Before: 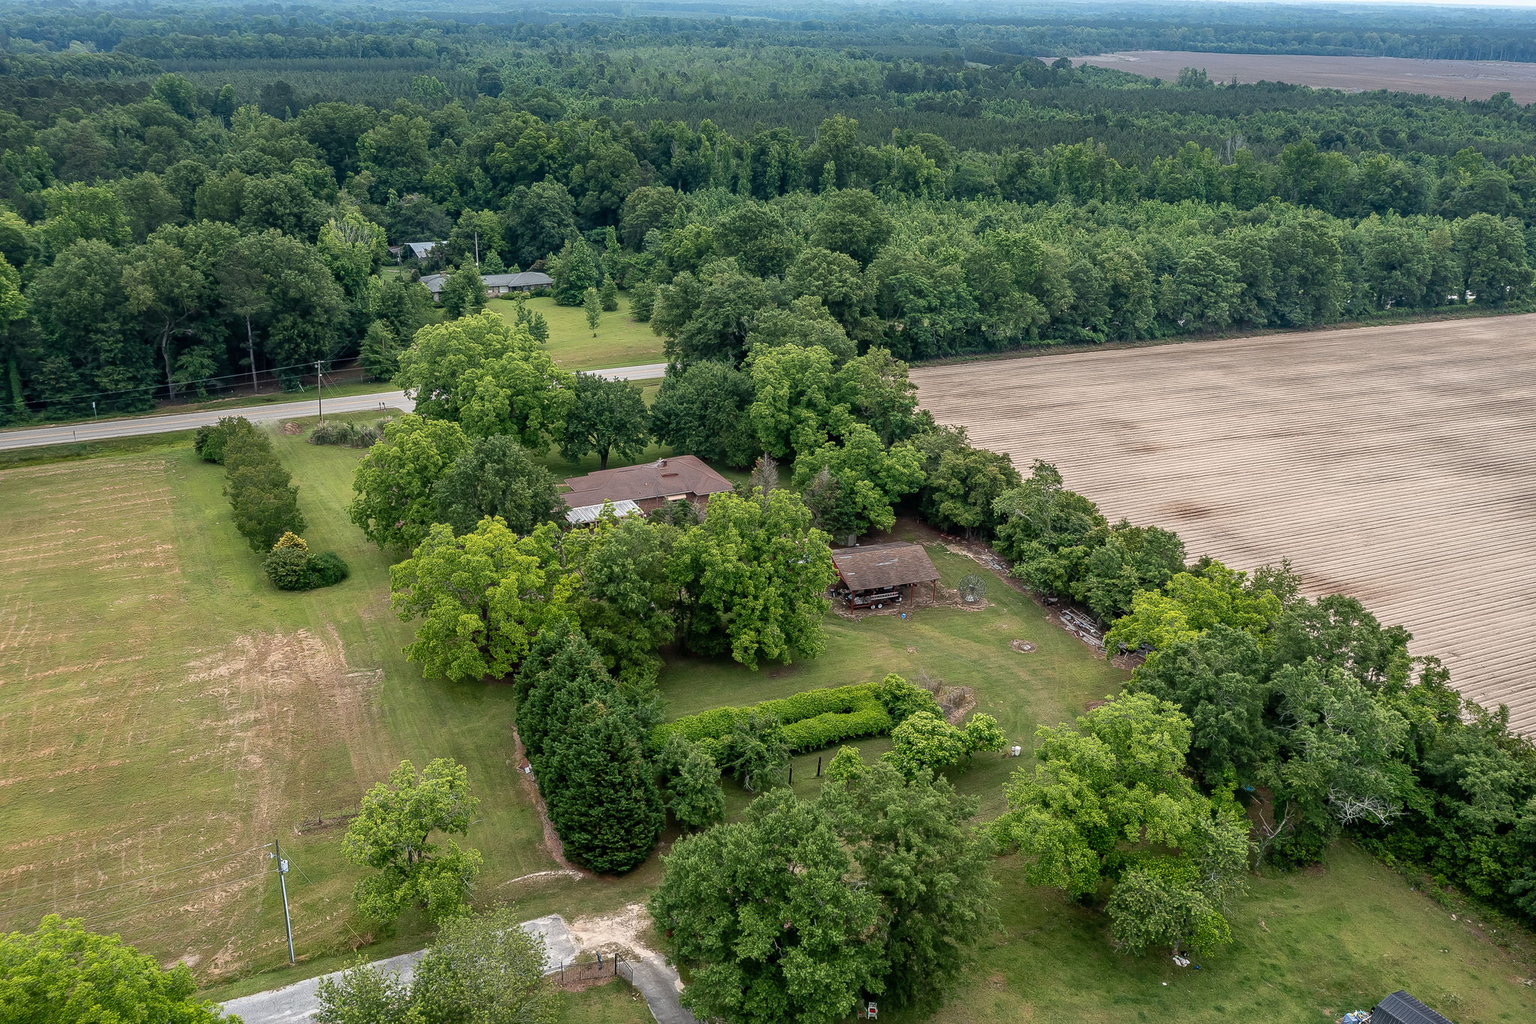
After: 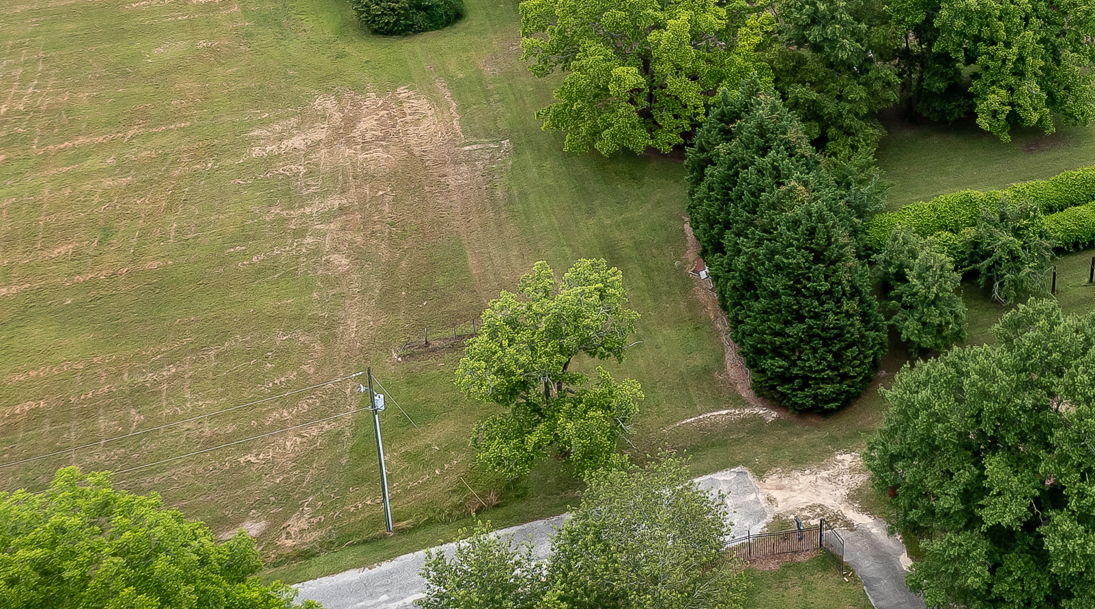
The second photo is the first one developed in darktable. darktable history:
crop and rotate: top 55.156%, right 46.494%, bottom 0.228%
